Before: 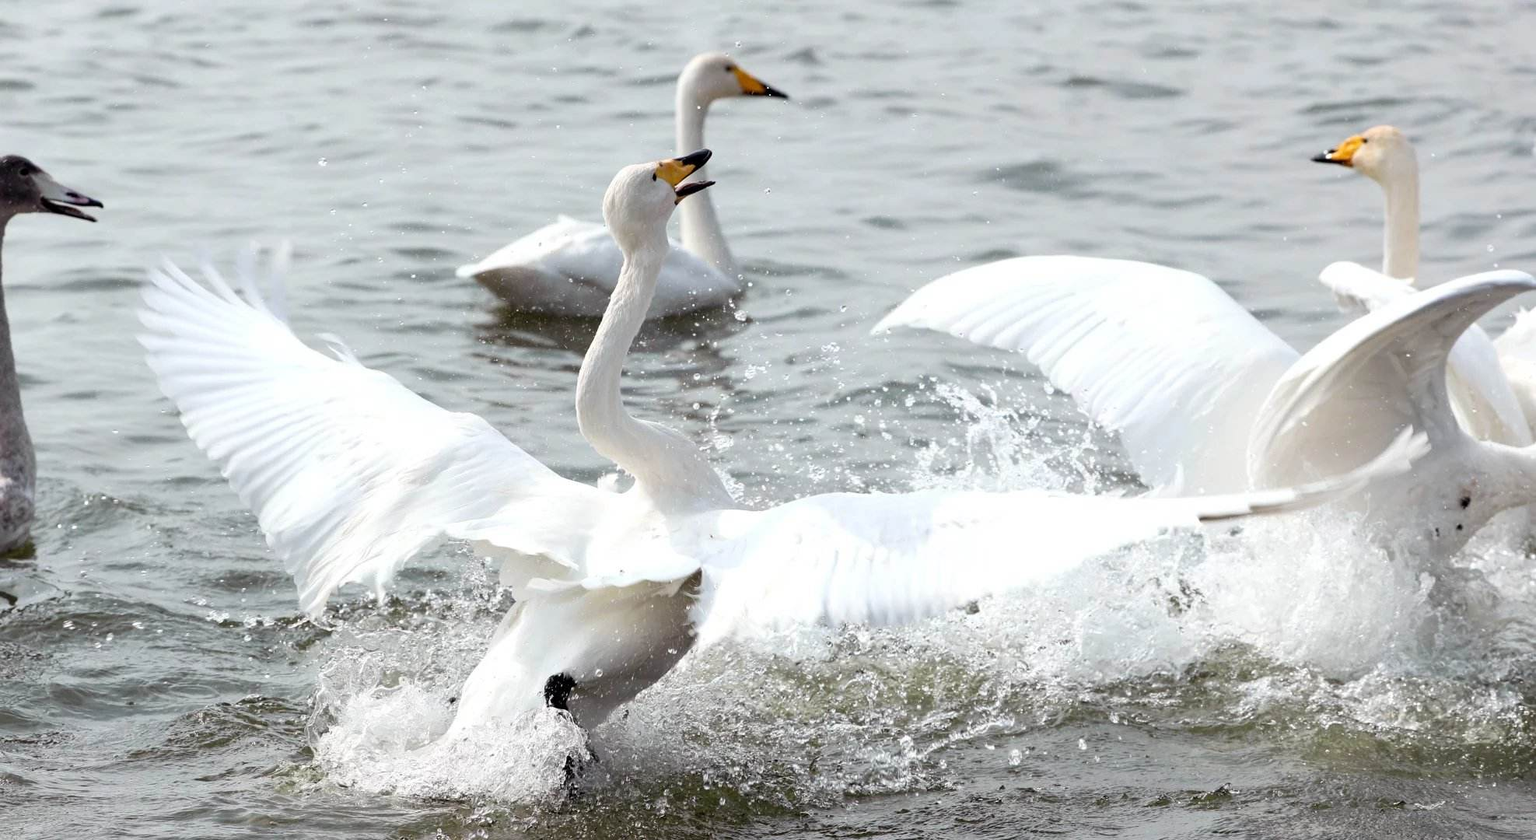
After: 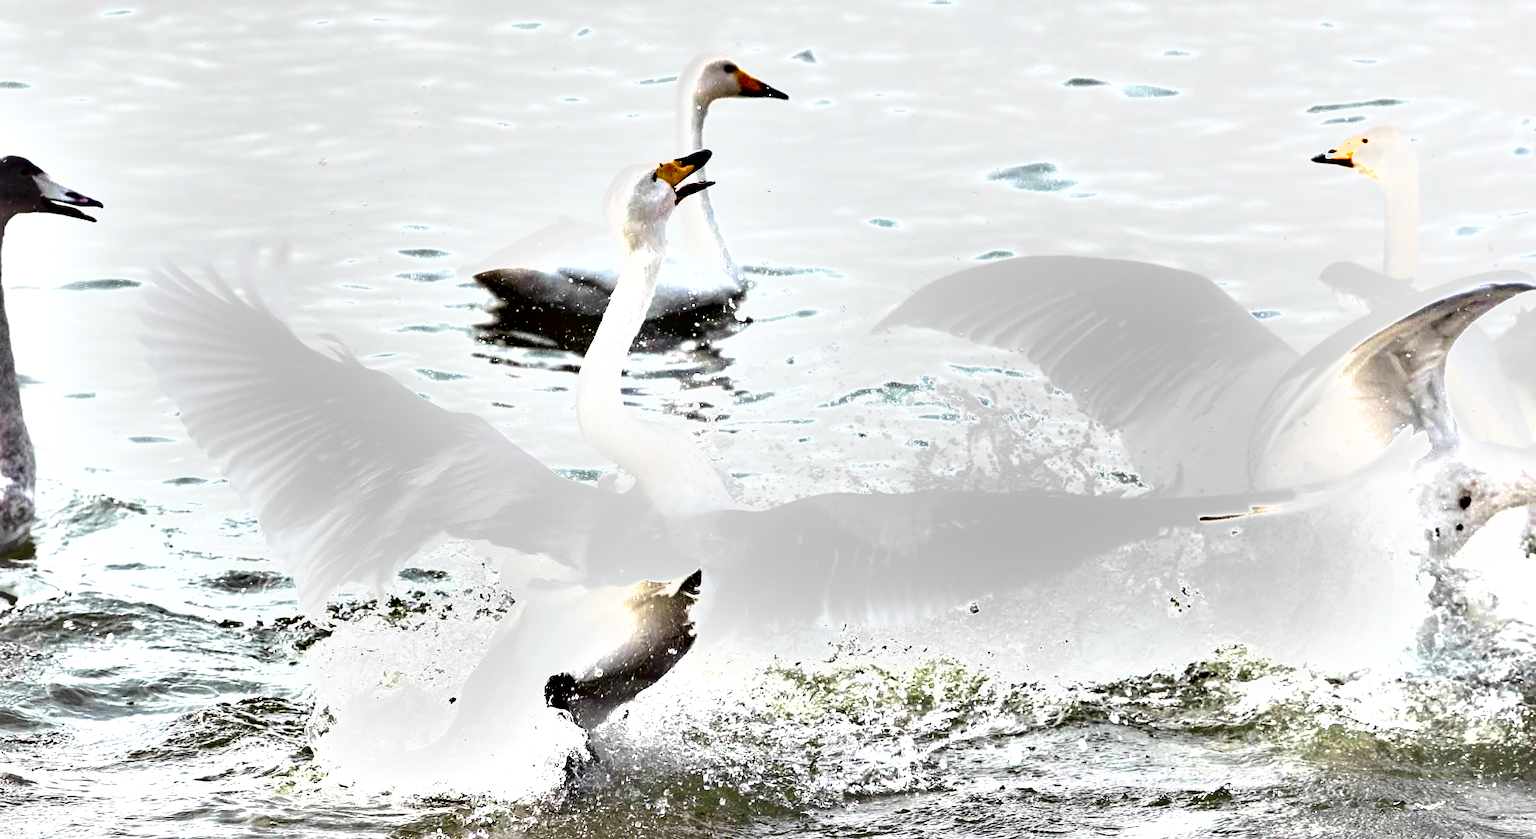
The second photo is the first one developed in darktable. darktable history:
shadows and highlights: shadows 25.87, highlights -48.29, soften with gaussian
exposure: black level correction 0, exposure 1.458 EV, compensate exposure bias true, compensate highlight preservation false
contrast brightness saturation: saturation -0.053
